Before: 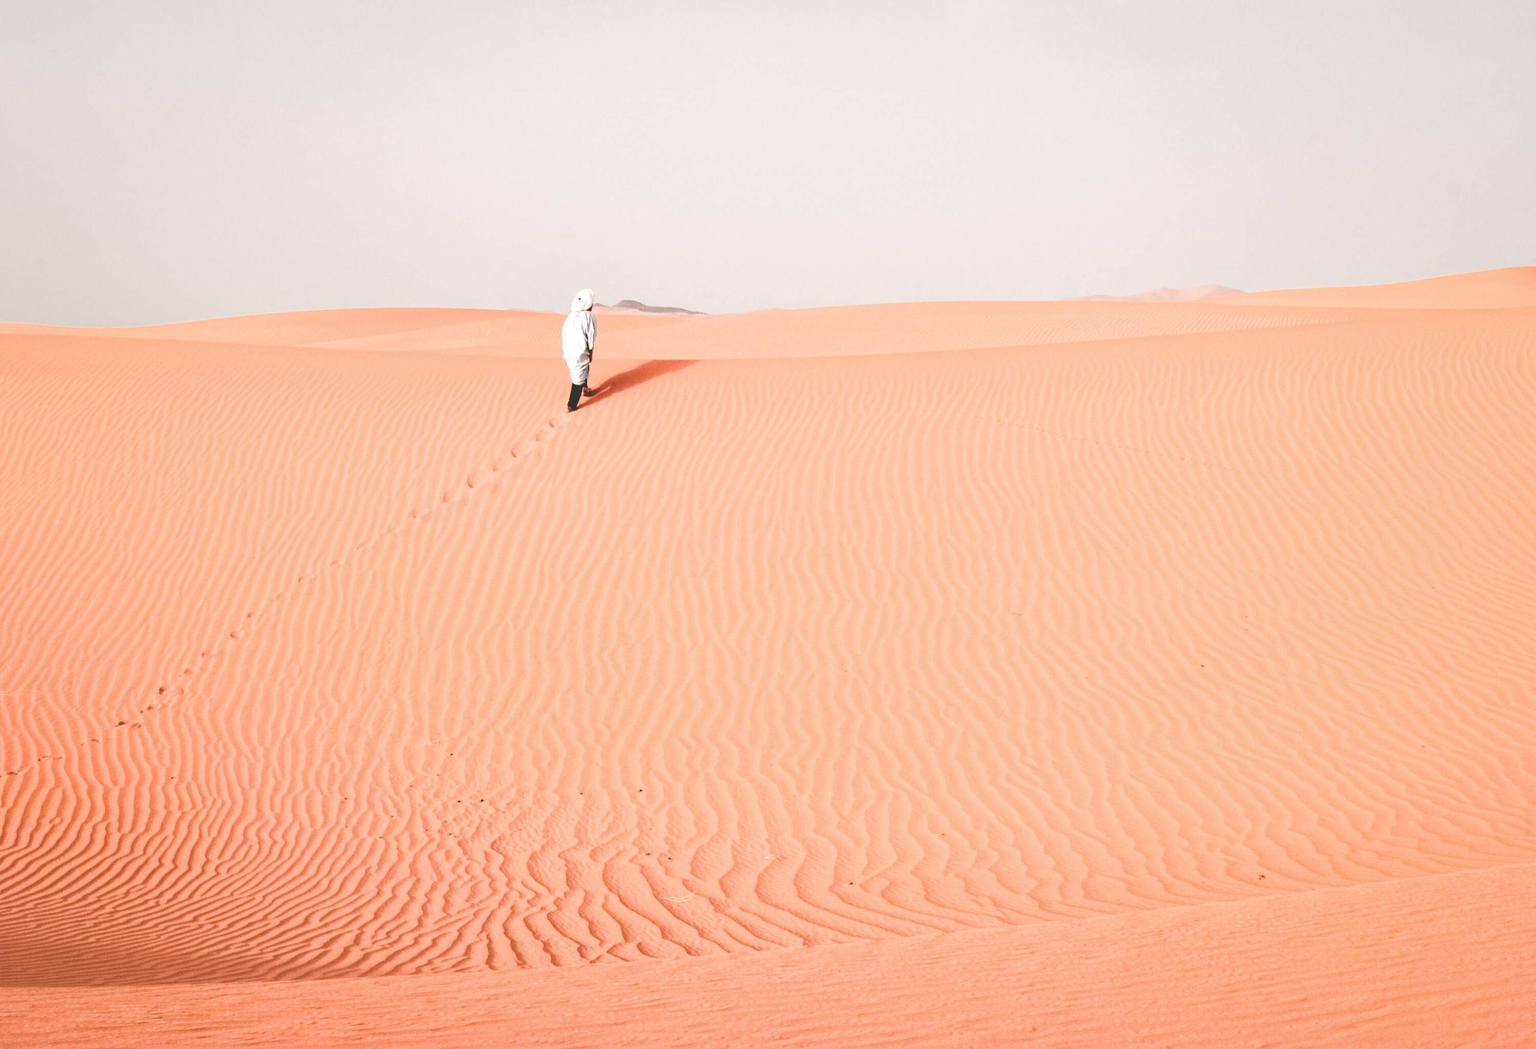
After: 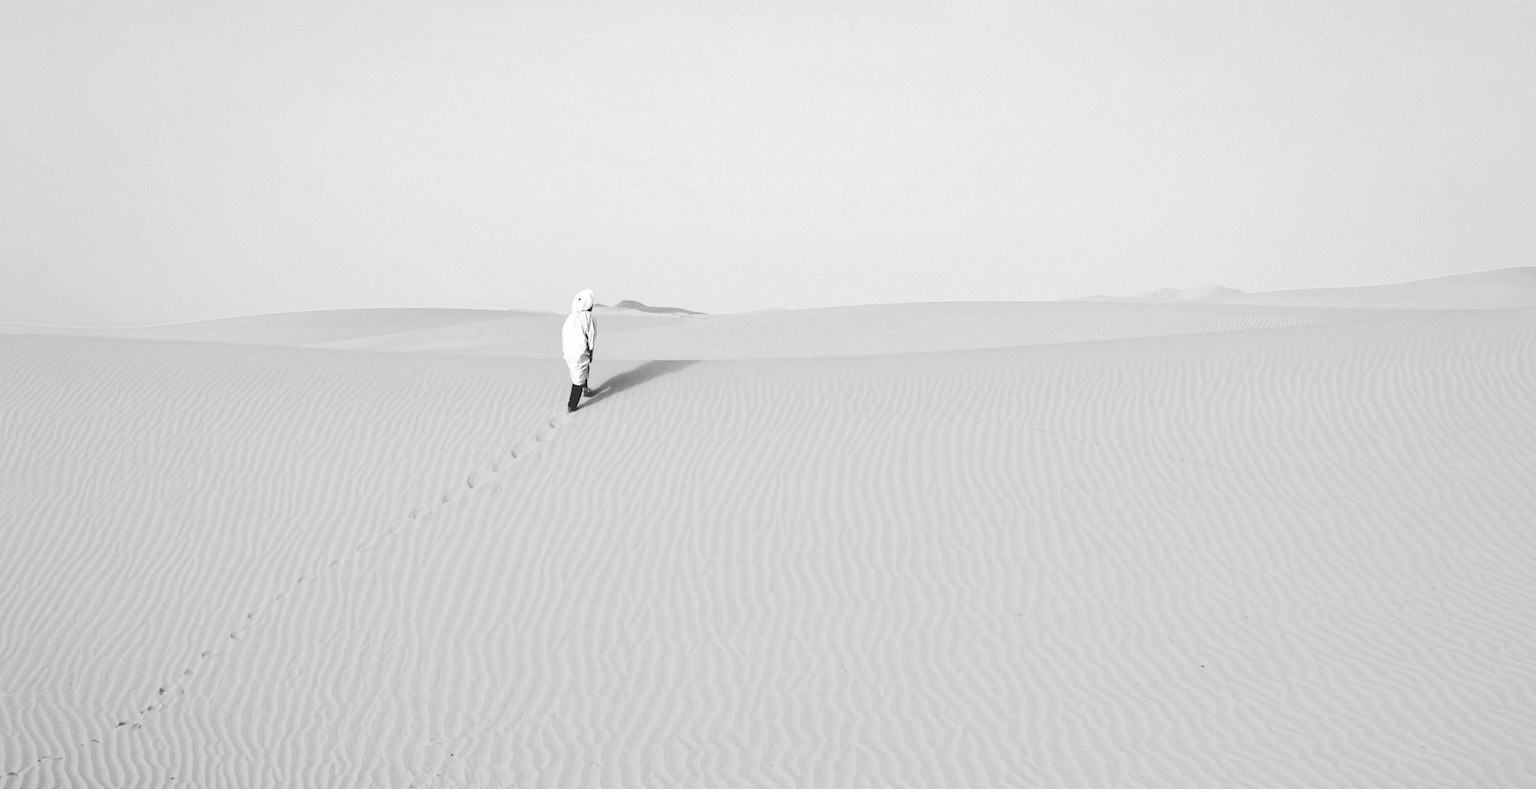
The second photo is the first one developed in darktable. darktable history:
color calibration: output gray [0.714, 0.278, 0, 0], illuminant same as pipeline (D50), x 0.345, y 0.359, temperature 4982.39 K
crop: bottom 24.753%
